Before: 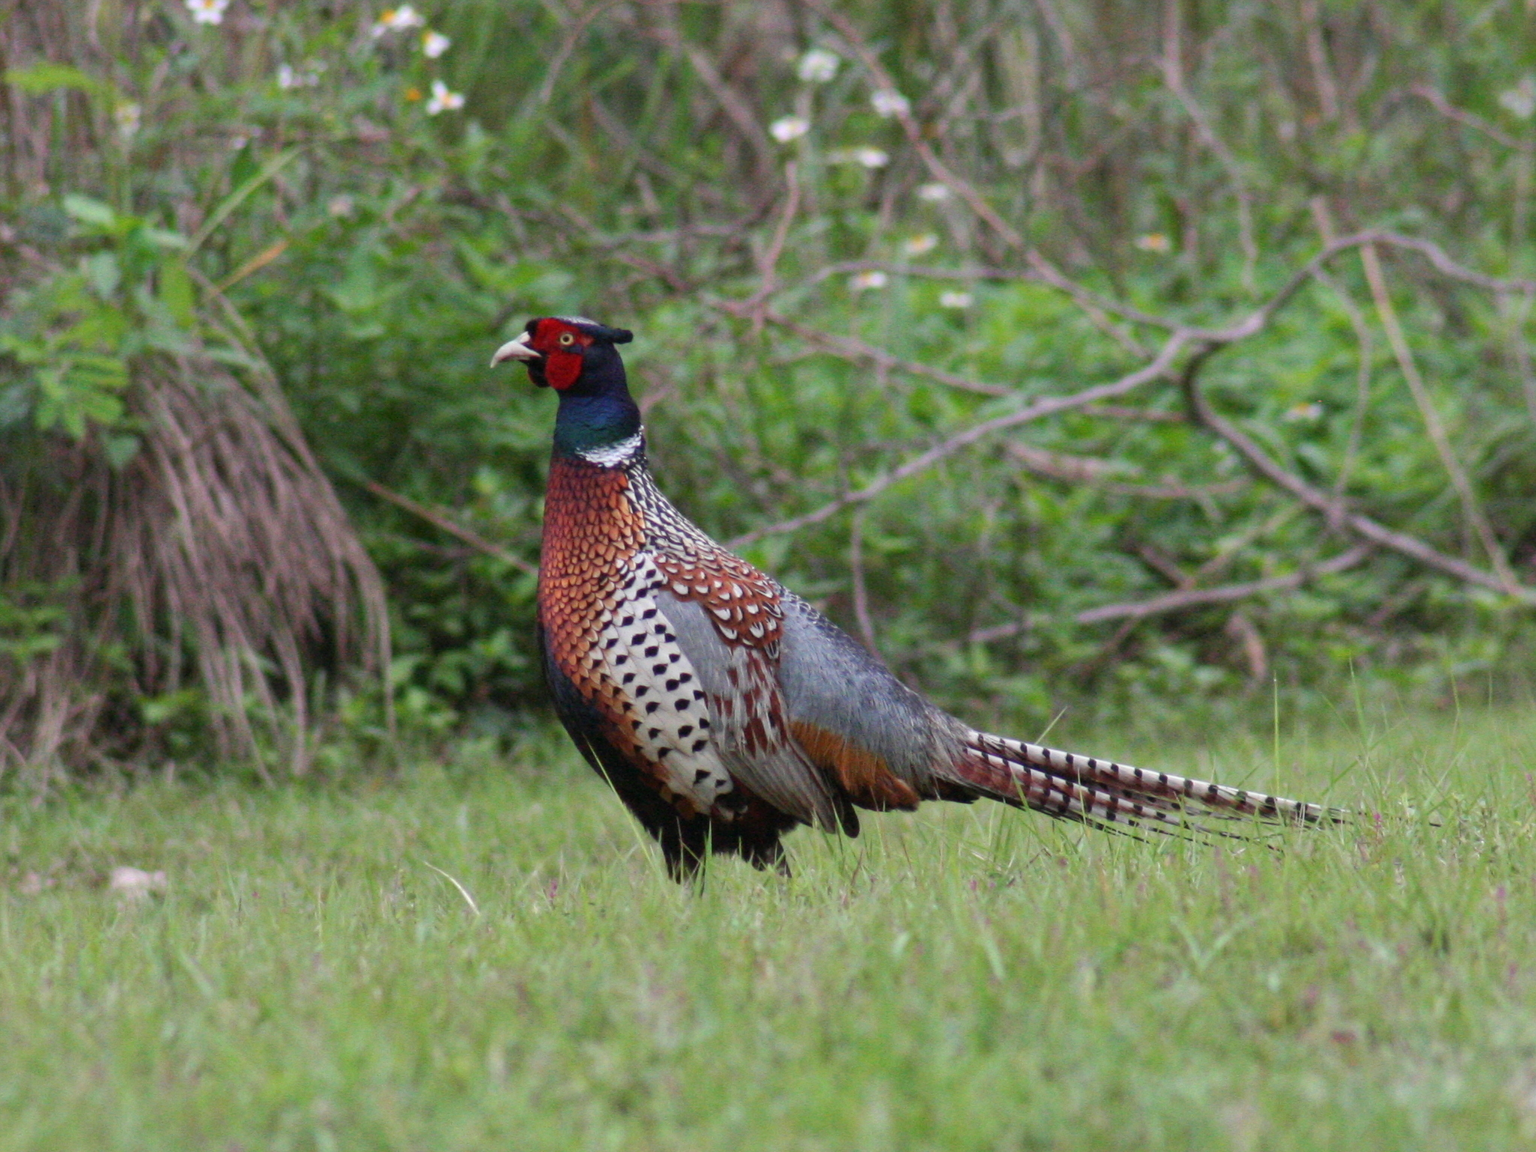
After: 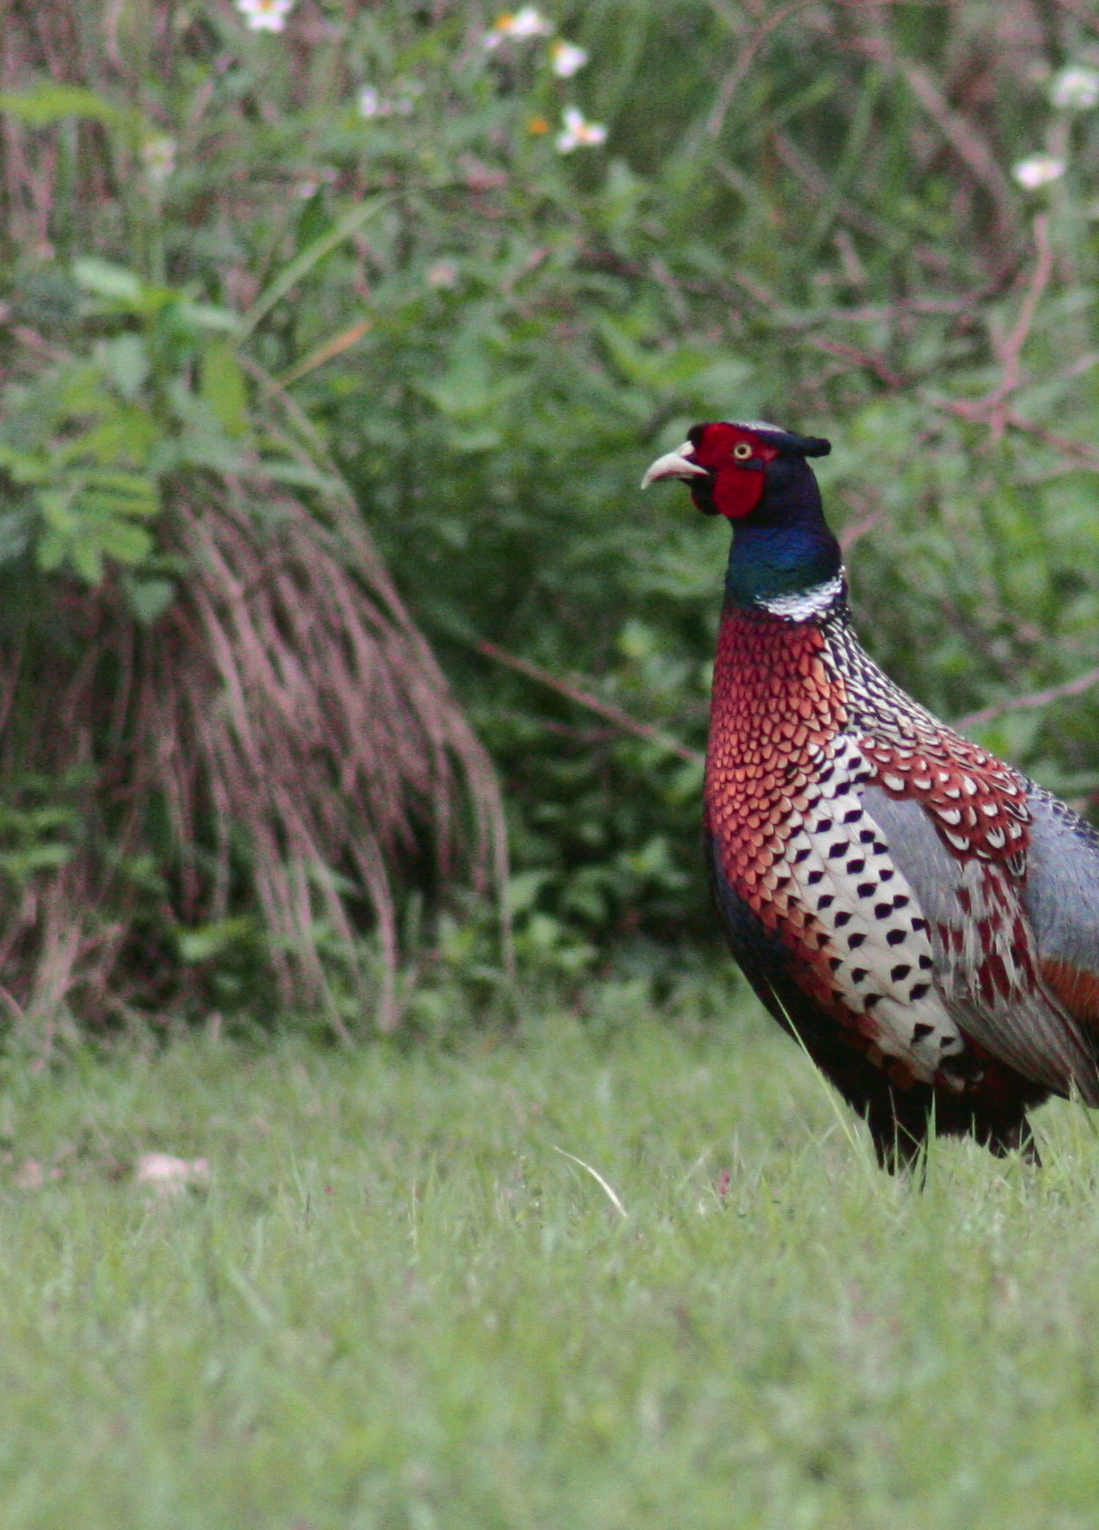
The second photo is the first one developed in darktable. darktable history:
crop: left 0.587%, right 45.588%, bottom 0.086%
tone curve: curves: ch0 [(0, 0.021) (0.059, 0.053) (0.212, 0.18) (0.337, 0.304) (0.495, 0.505) (0.725, 0.731) (0.89, 0.919) (1, 1)]; ch1 [(0, 0) (0.094, 0.081) (0.285, 0.299) (0.413, 0.43) (0.479, 0.475) (0.54, 0.55) (0.615, 0.65) (0.683, 0.688) (1, 1)]; ch2 [(0, 0) (0.257, 0.217) (0.434, 0.434) (0.498, 0.507) (0.599, 0.578) (1, 1)], color space Lab, independent channels, preserve colors none
